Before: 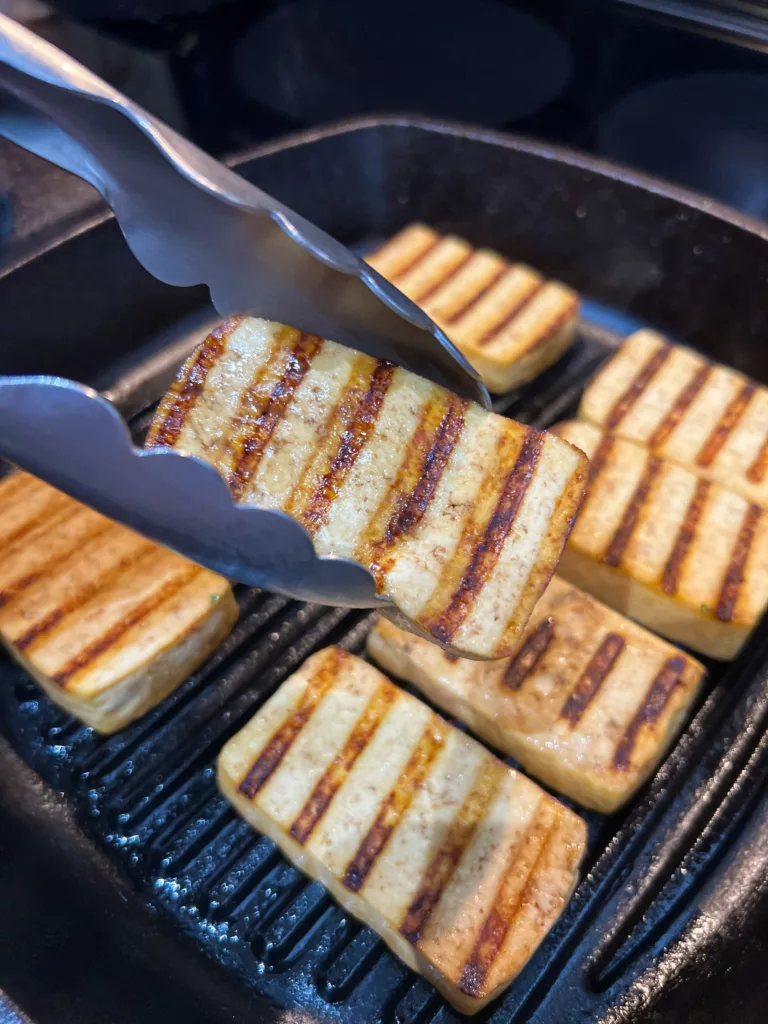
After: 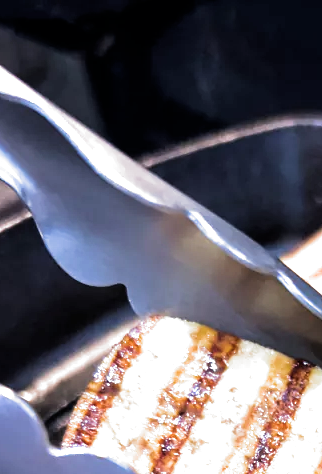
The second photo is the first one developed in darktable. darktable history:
crop and rotate: left 10.817%, top 0.062%, right 47.194%, bottom 53.626%
exposure: black level correction 0, exposure 1.1 EV, compensate exposure bias true, compensate highlight preservation false
filmic rgb: black relative exposure -8.2 EV, white relative exposure 2.2 EV, threshold 3 EV, hardness 7.11, latitude 75%, contrast 1.325, highlights saturation mix -2%, shadows ↔ highlights balance 30%, preserve chrominance RGB euclidean norm, color science v5 (2021), contrast in shadows safe, contrast in highlights safe, enable highlight reconstruction true
